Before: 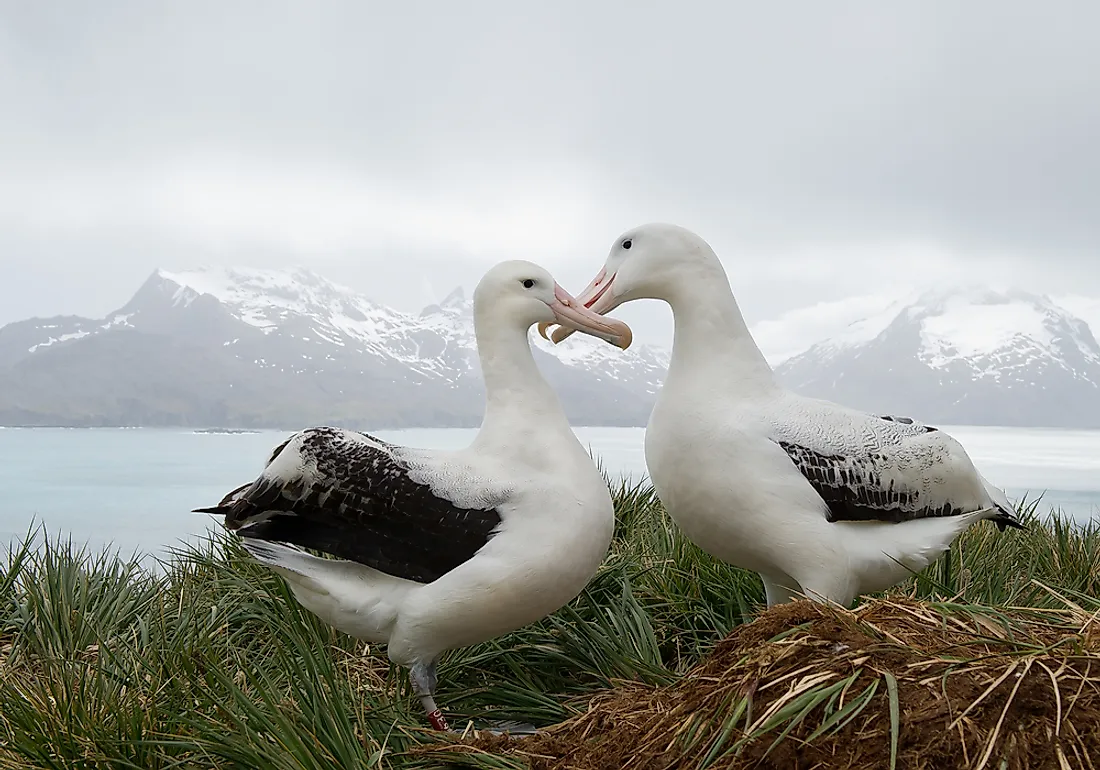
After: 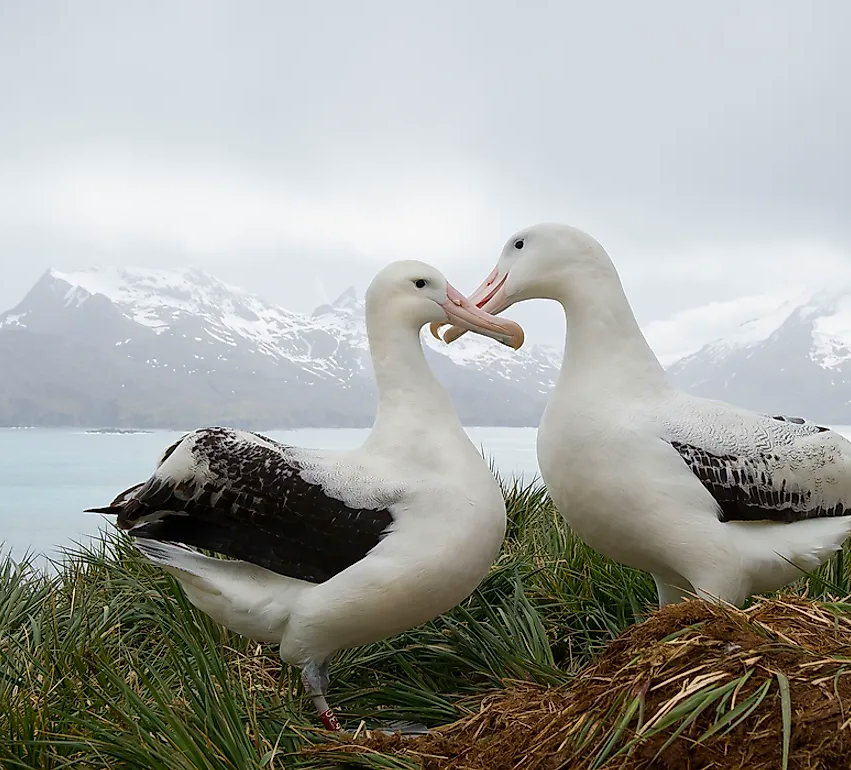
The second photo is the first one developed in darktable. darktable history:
crop: left 9.851%, right 12.785%
color balance rgb: linear chroma grading › global chroma 6.871%, perceptual saturation grading › global saturation 0.564%, global vibrance 20%
